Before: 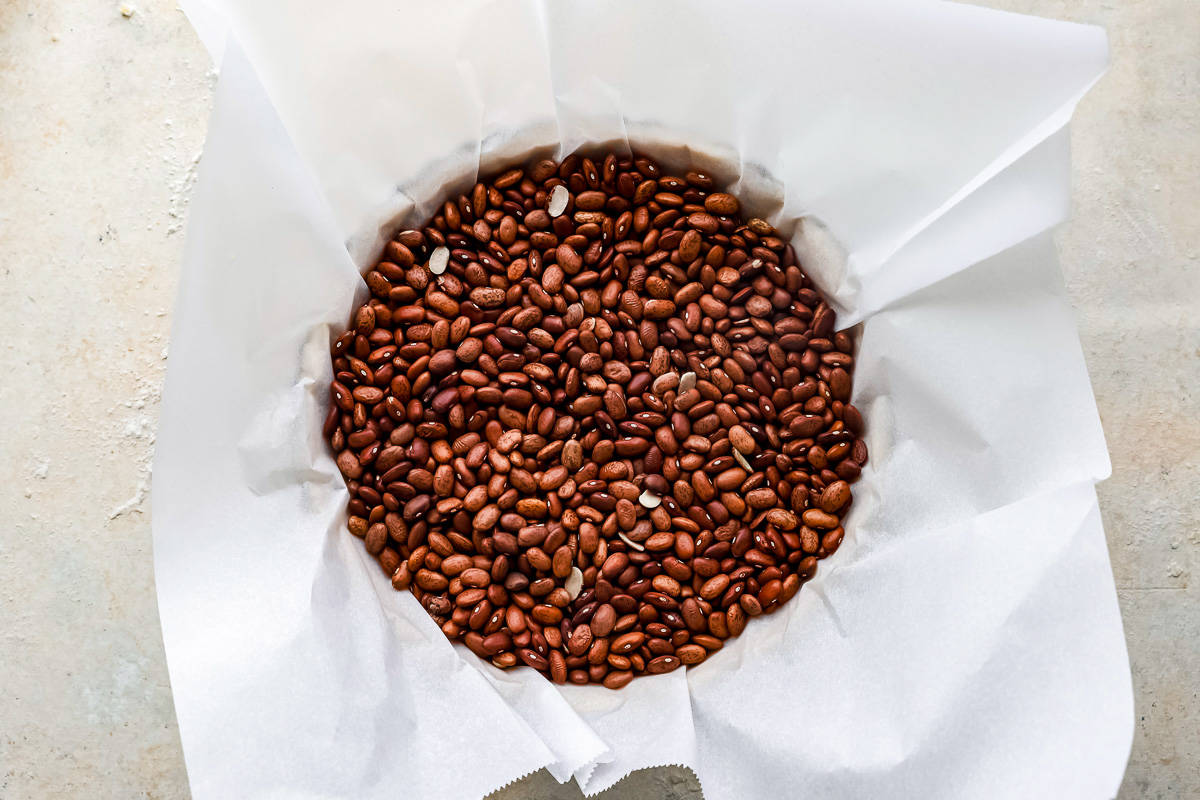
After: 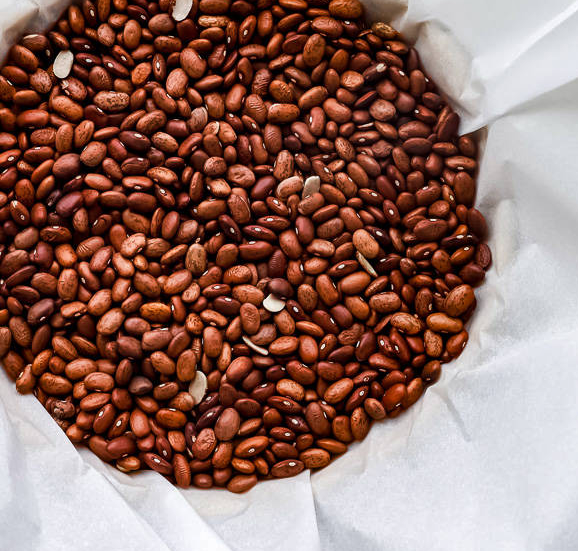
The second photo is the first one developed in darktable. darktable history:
crop: left 31.411%, top 24.553%, right 20.364%, bottom 6.449%
tone equalizer: edges refinement/feathering 500, mask exposure compensation -1.57 EV, preserve details no
shadows and highlights: shadows 29.7, highlights -30.37, low approximation 0.01, soften with gaussian
